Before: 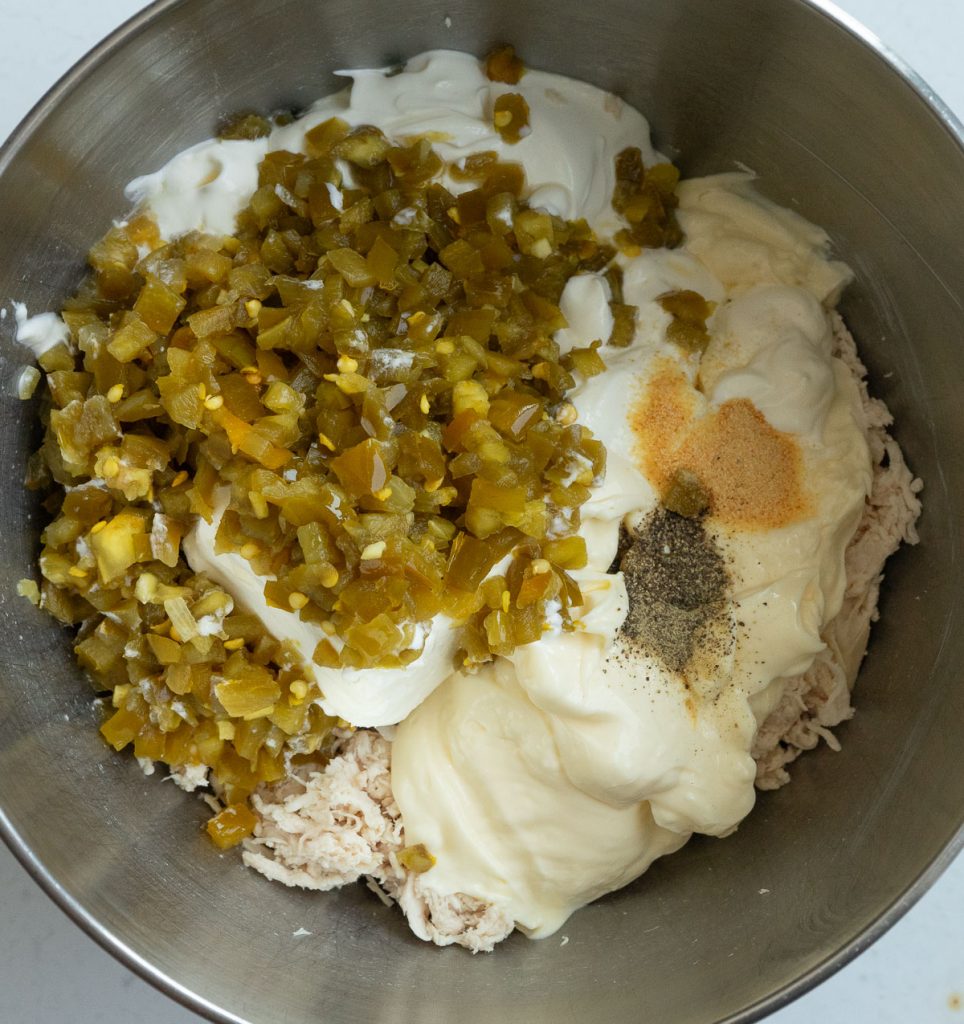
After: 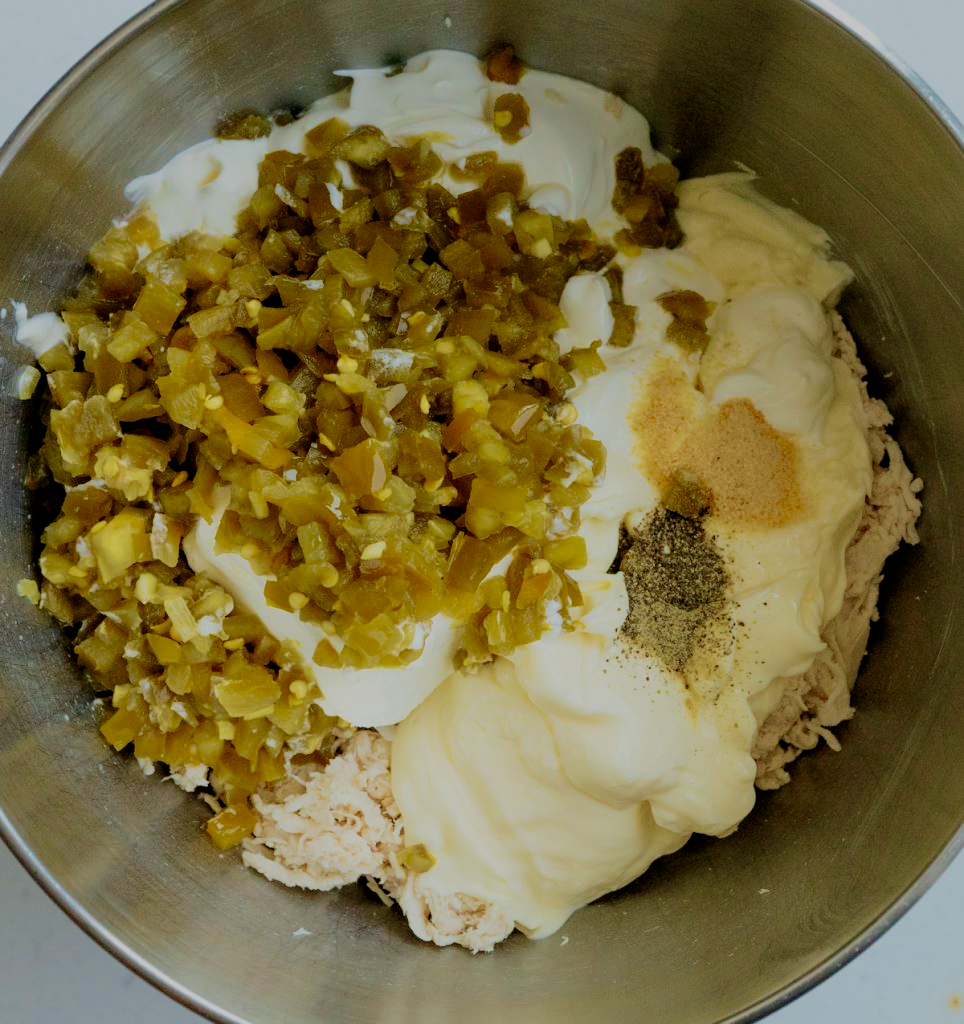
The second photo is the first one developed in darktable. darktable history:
velvia: strength 74%
filmic rgb: middle gray luminance 18%, black relative exposure -7.5 EV, white relative exposure 8.5 EV, threshold 6 EV, target black luminance 0%, hardness 2.23, latitude 18.37%, contrast 0.878, highlights saturation mix 5%, shadows ↔ highlights balance 10.15%, add noise in highlights 0, preserve chrominance no, color science v3 (2019), use custom middle-gray values true, iterations of high-quality reconstruction 0, contrast in highlights soft, enable highlight reconstruction true
